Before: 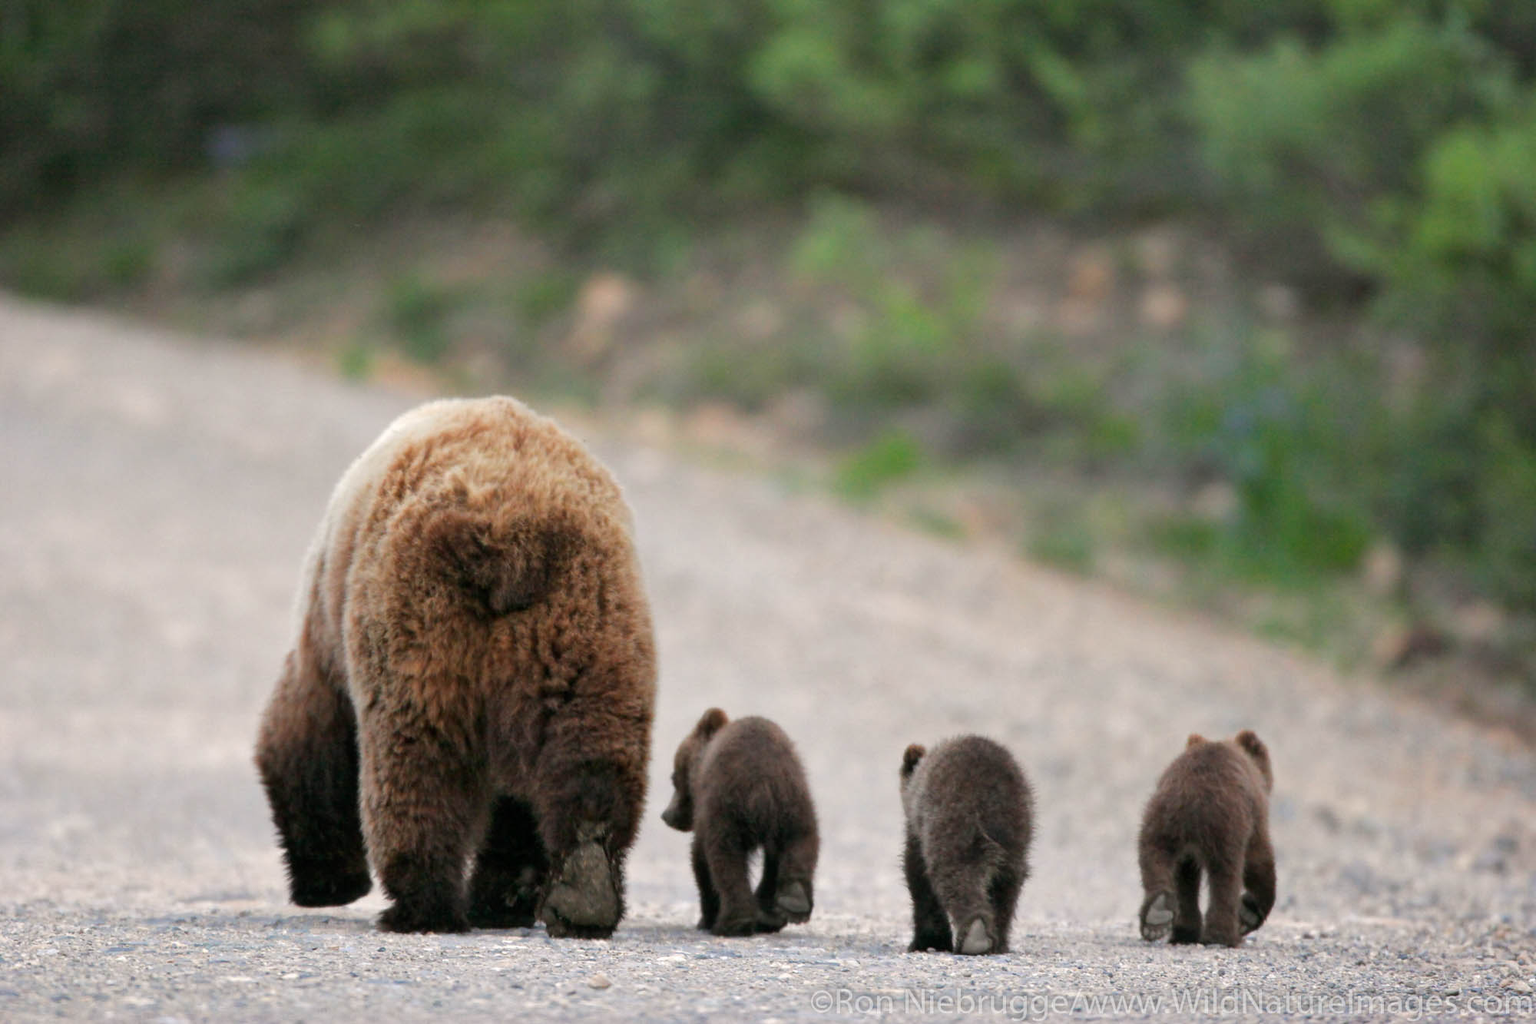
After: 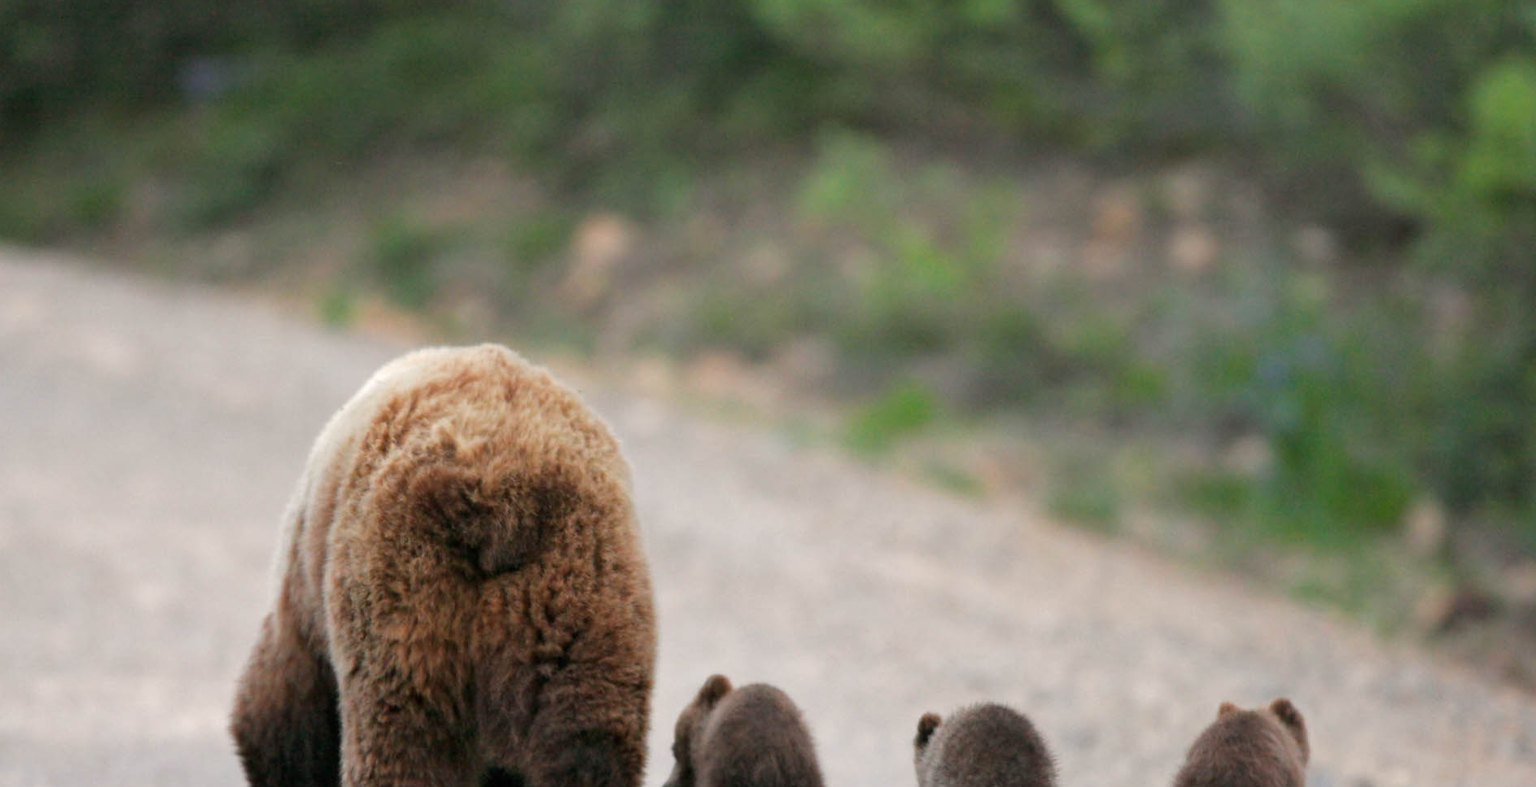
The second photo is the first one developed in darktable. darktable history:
crop: left 2.466%, top 7.008%, right 3.163%, bottom 20.337%
